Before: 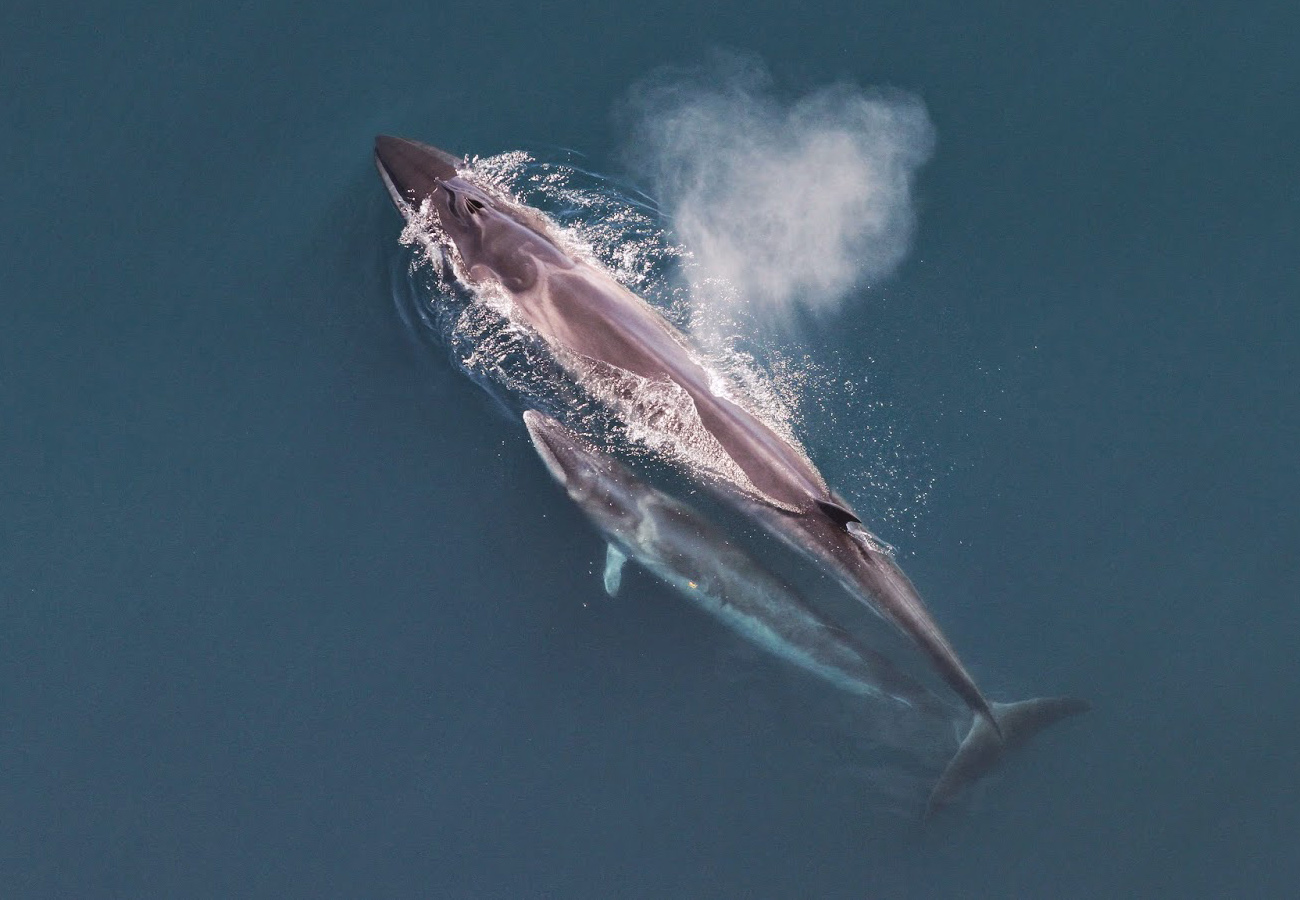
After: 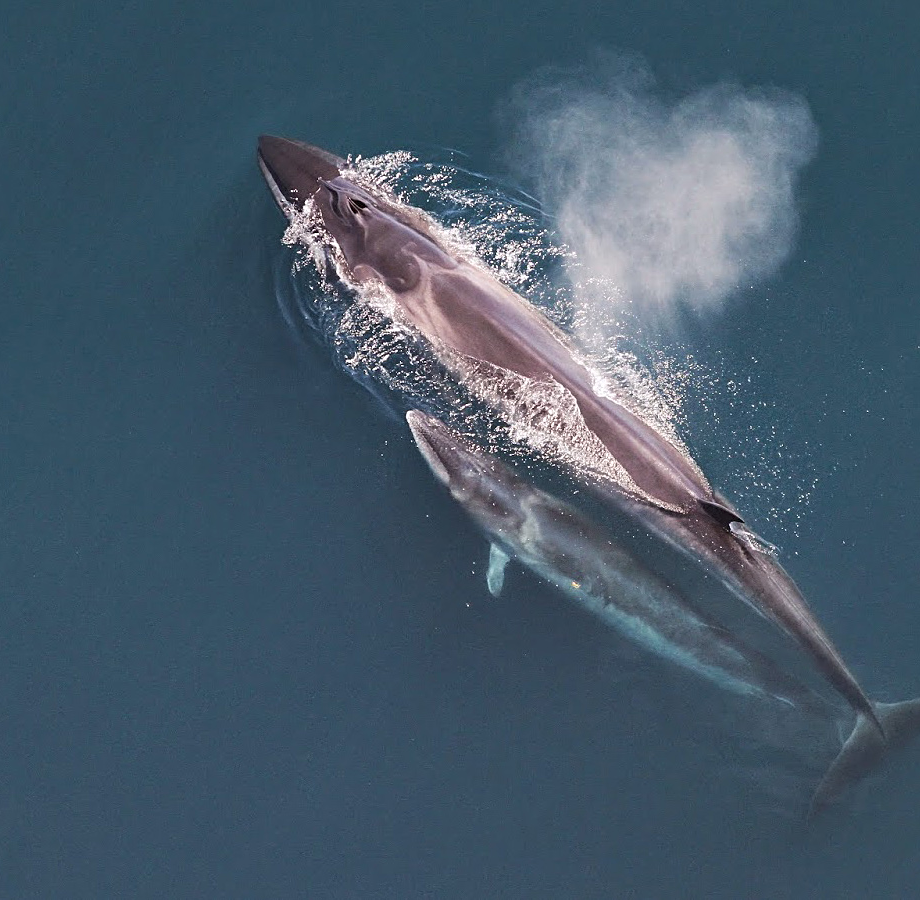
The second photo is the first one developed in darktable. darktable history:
sharpen: on, module defaults
crop and rotate: left 9.061%, right 20.142%
